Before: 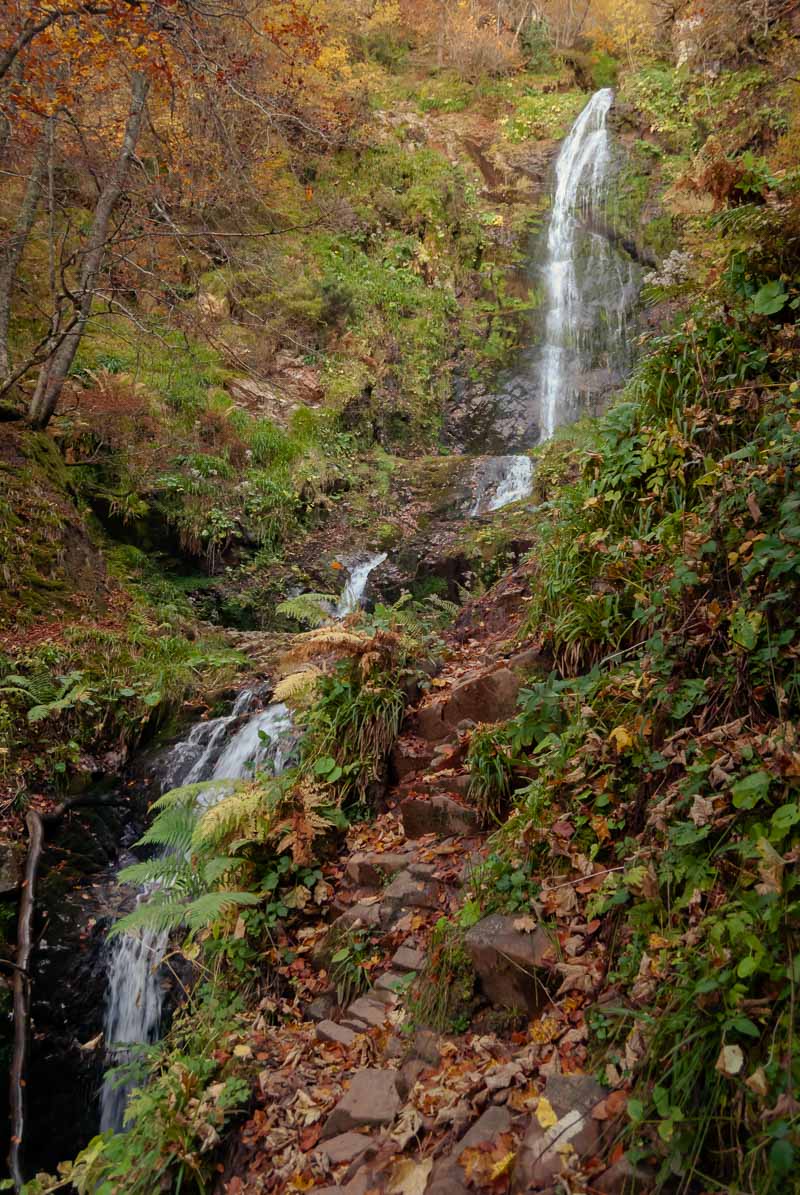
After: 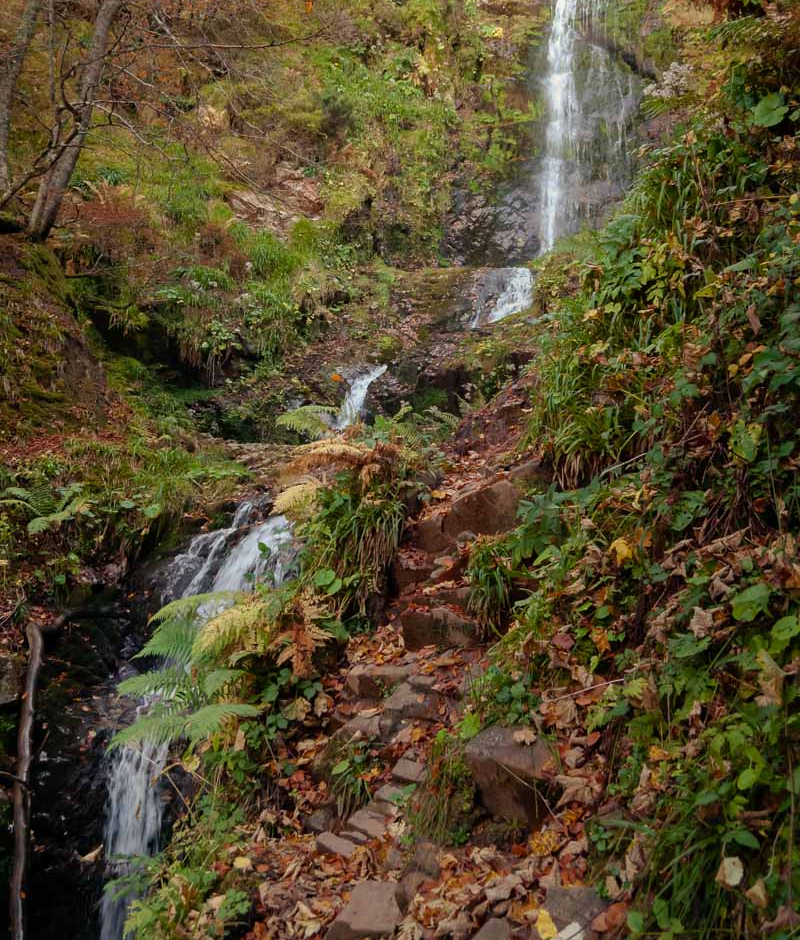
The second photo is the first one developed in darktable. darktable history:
crop and rotate: top 15.812%, bottom 5.501%
